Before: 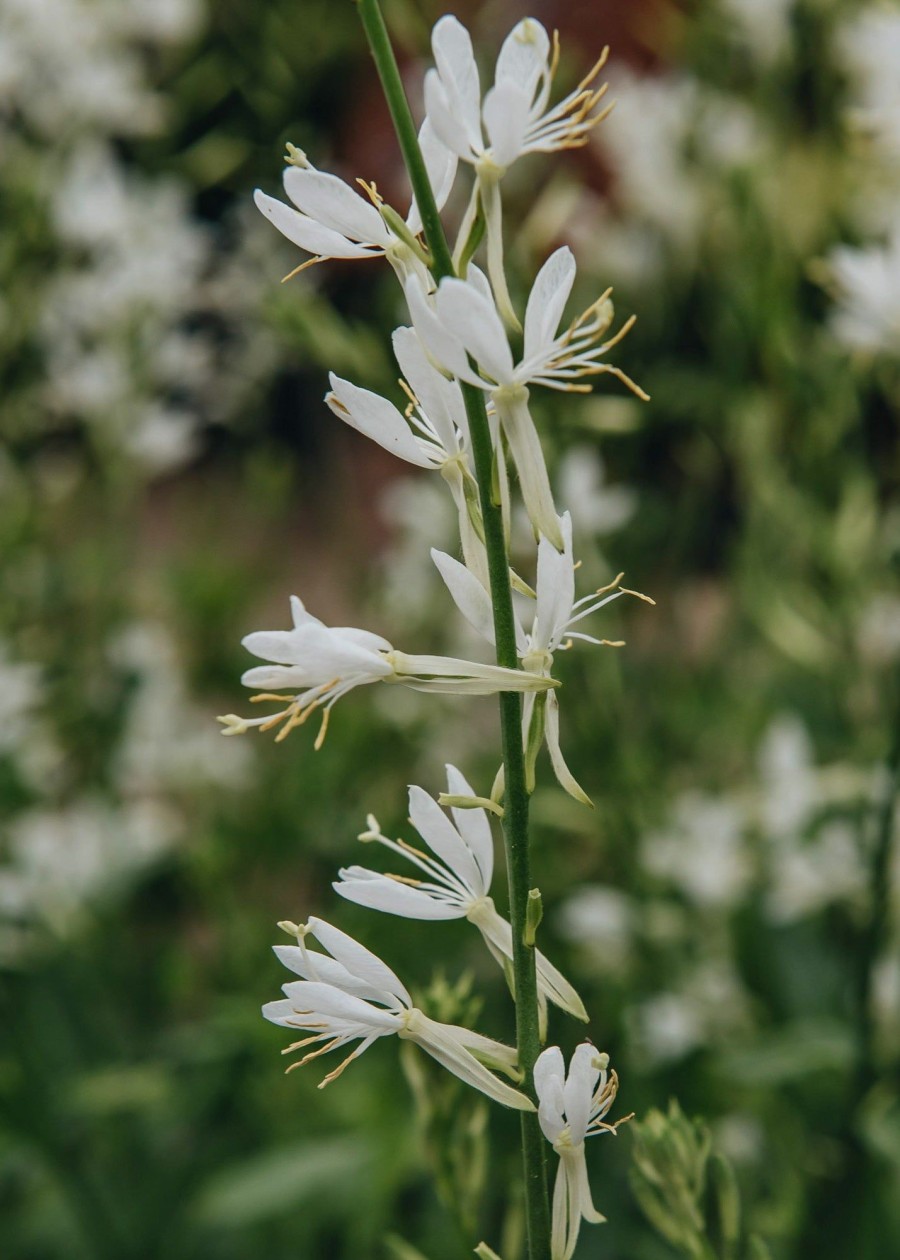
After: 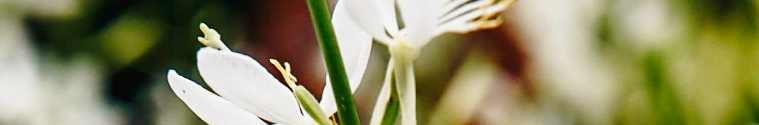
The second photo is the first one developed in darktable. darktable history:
color balance rgb: shadows lift › chroma 1%, shadows lift › hue 28.8°, power › hue 60°, highlights gain › chroma 1%, highlights gain › hue 60°, global offset › luminance 0.25%, perceptual saturation grading › highlights -20%, perceptual saturation grading › shadows 20%, perceptual brilliance grading › highlights 5%, perceptual brilliance grading › shadows -10%, global vibrance 19.67%
crop and rotate: left 9.644%, top 9.491%, right 6.021%, bottom 80.509%
base curve: curves: ch0 [(0, 0) (0.028, 0.03) (0.121, 0.232) (0.46, 0.748) (0.859, 0.968) (1, 1)], preserve colors none
exposure: black level correction 0.005, exposure 0.014 EV, compensate highlight preservation false
sharpen: radius 1.864, amount 0.398, threshold 1.271
